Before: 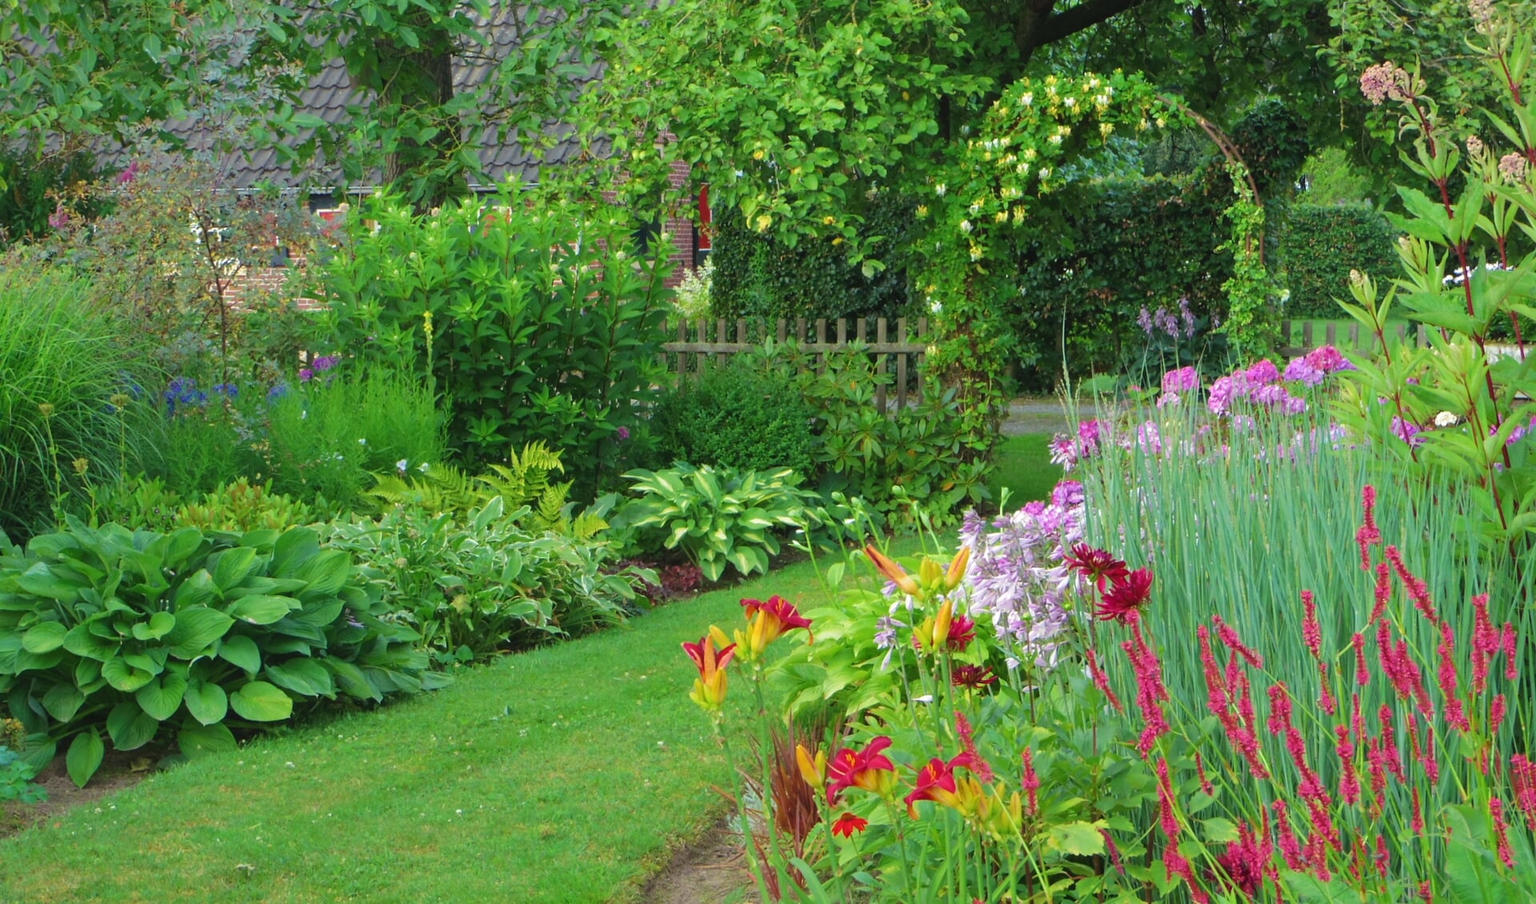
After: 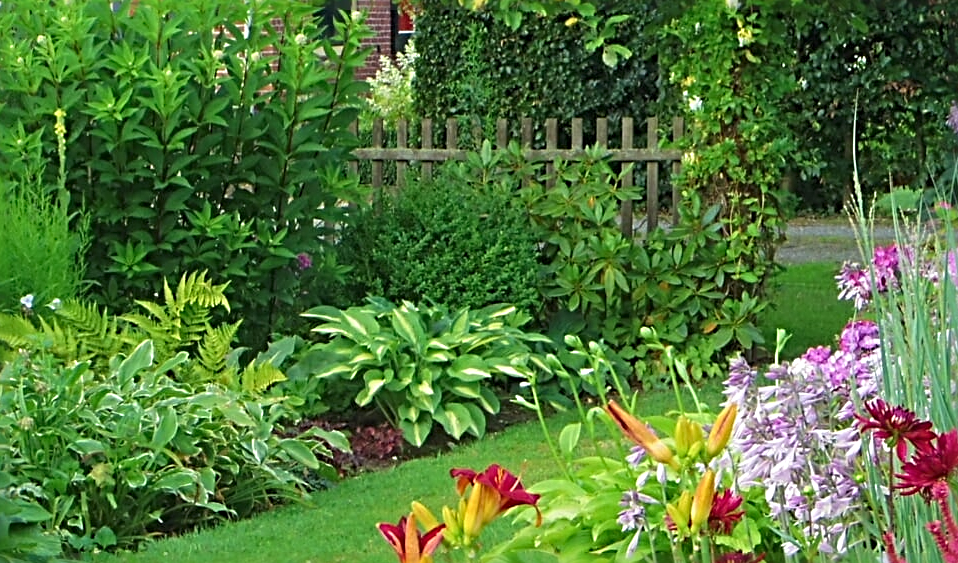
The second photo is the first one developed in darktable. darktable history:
crop: left 24.75%, top 24.861%, right 25.34%, bottom 25.257%
base curve: preserve colors none
sharpen: radius 3.683, amount 0.942
